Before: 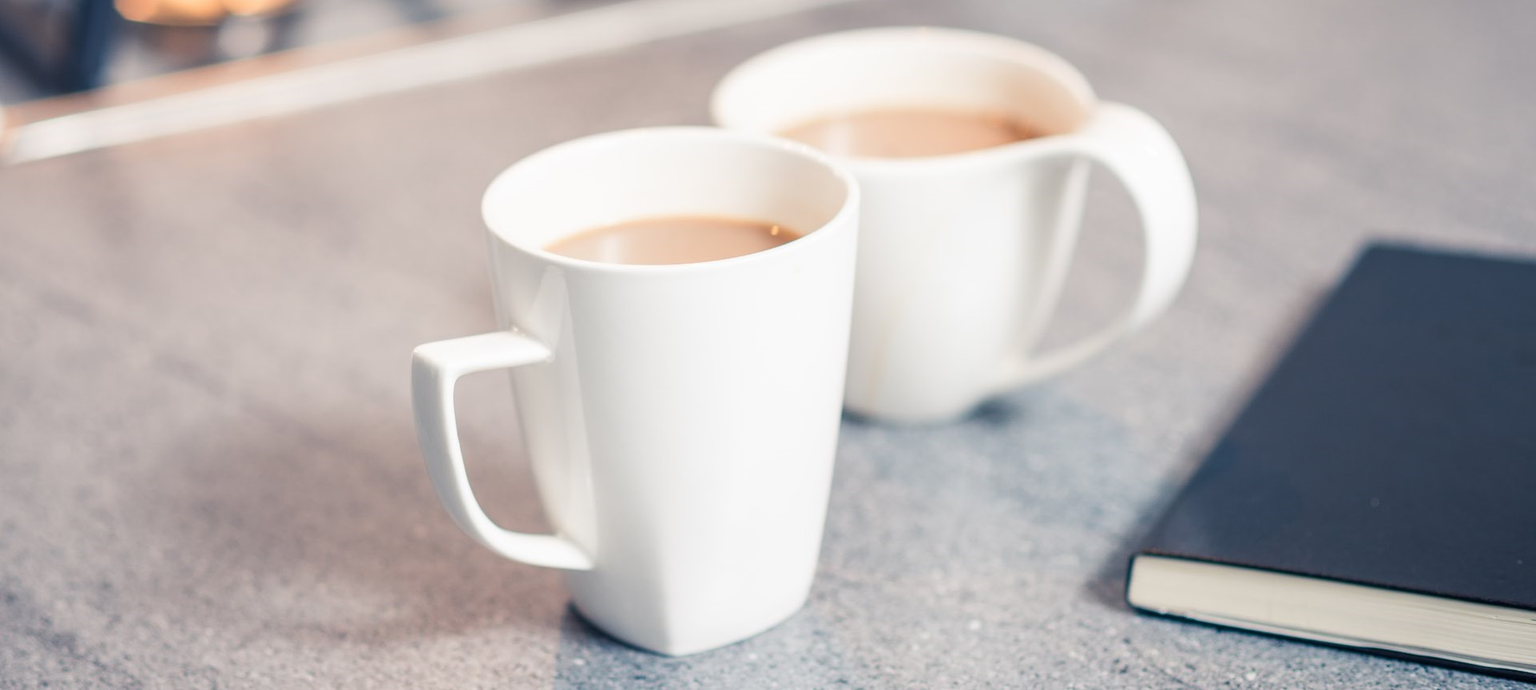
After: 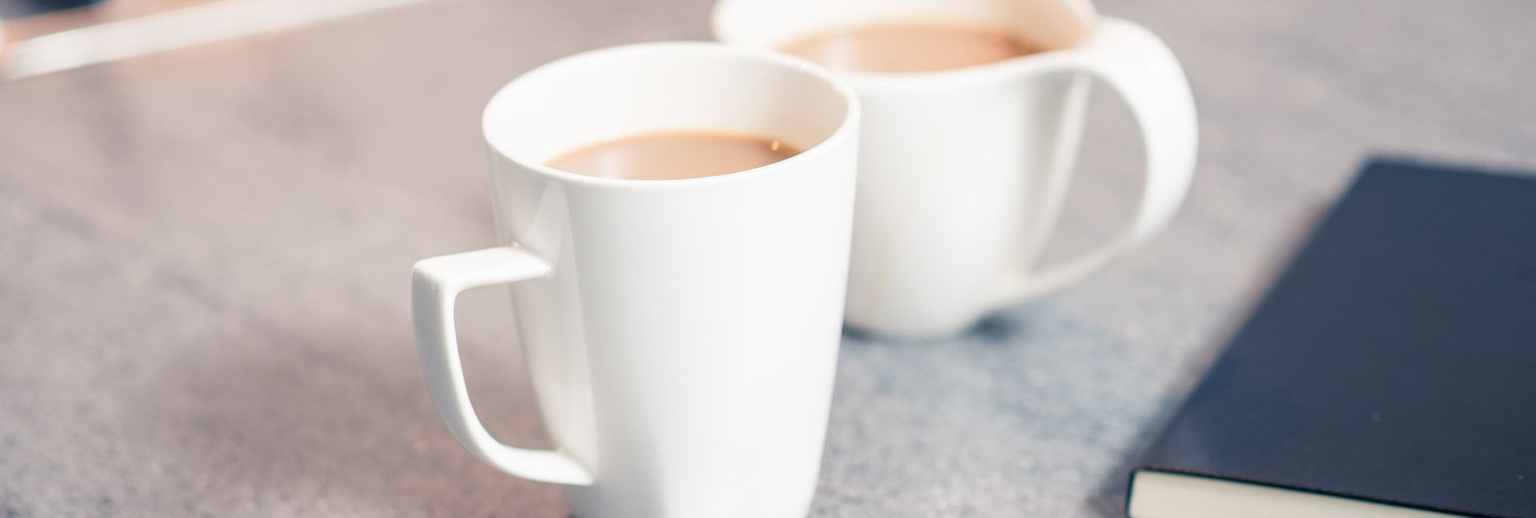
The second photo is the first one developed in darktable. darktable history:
crop and rotate: top 12.381%, bottom 12.423%
